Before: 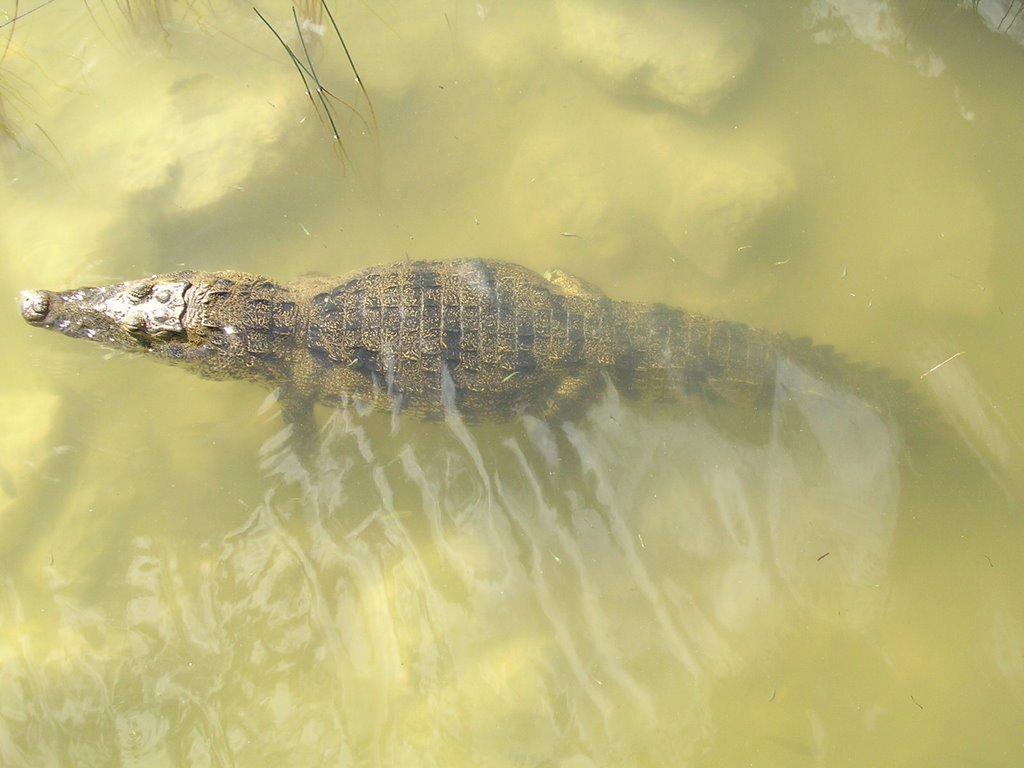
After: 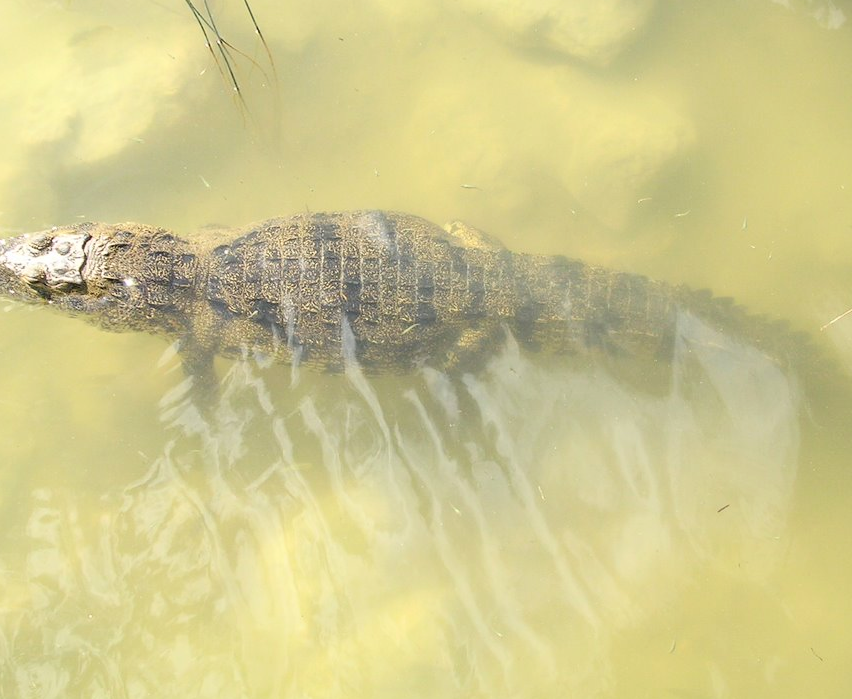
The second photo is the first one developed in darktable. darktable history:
tone curve: curves: ch0 [(0, 0) (0.004, 0.001) (0.133, 0.112) (0.325, 0.362) (0.832, 0.893) (1, 1)], color space Lab, independent channels, preserve colors none
crop: left 9.81%, top 6.338%, right 6.976%, bottom 2.588%
